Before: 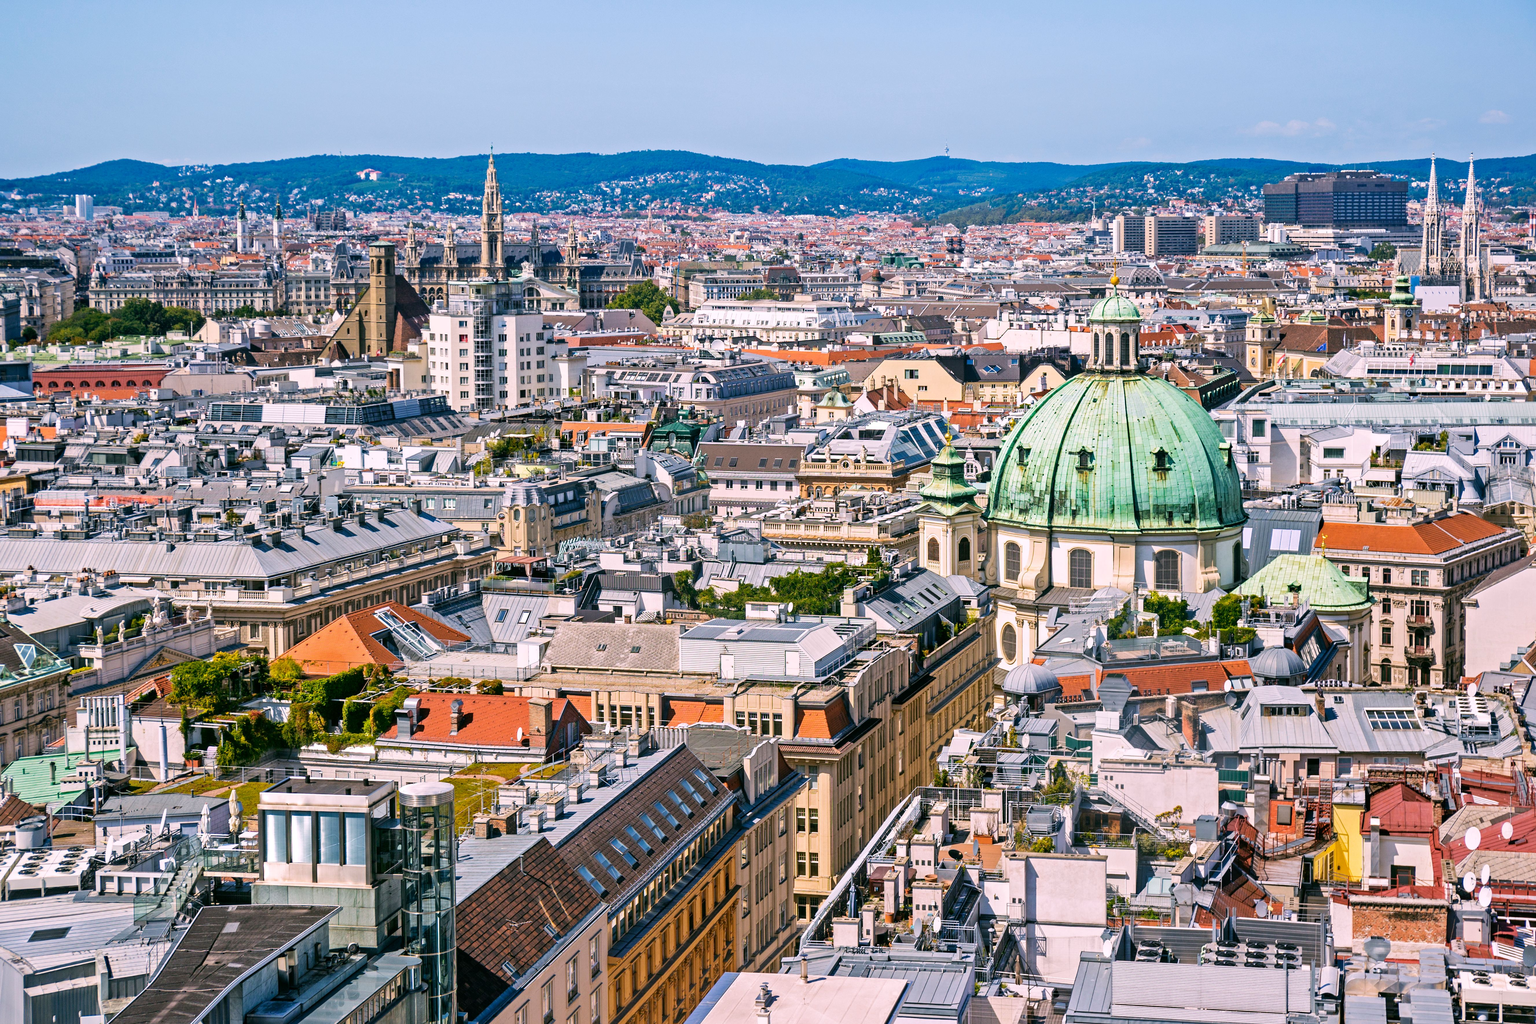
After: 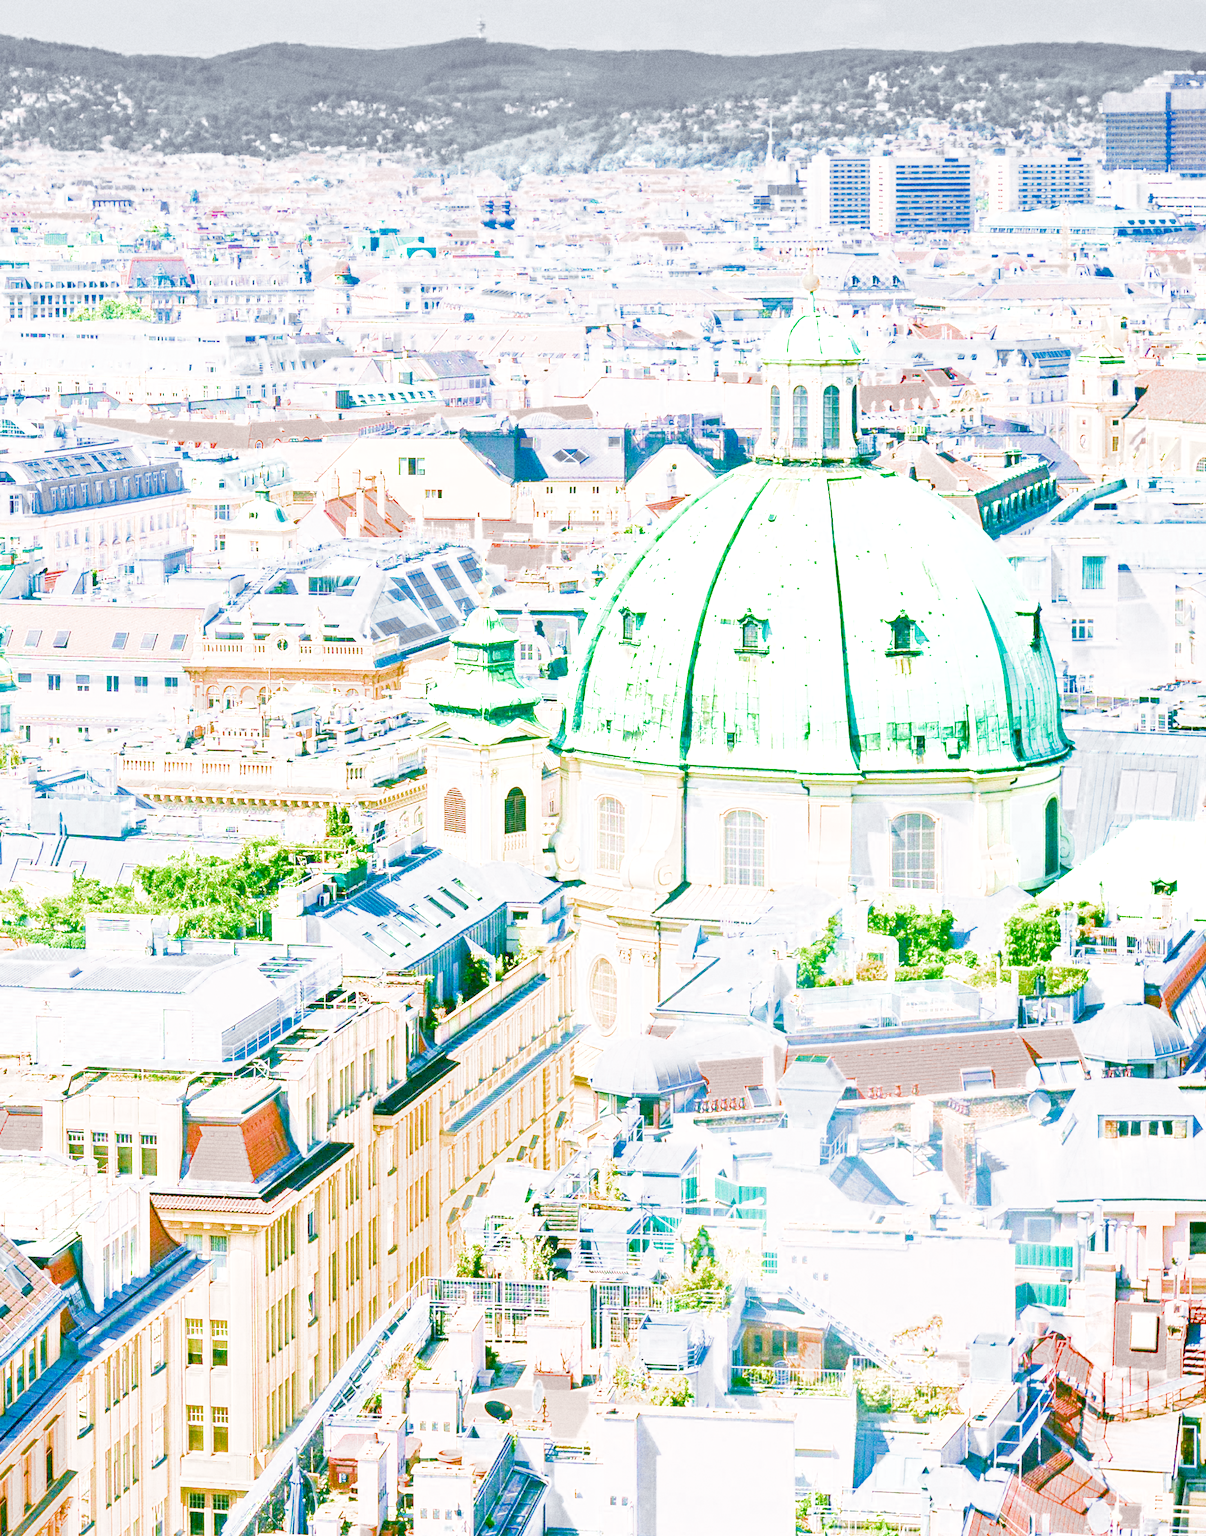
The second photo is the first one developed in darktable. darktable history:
color balance rgb: linear chroma grading › shadows -2.2%, linear chroma grading › highlights -15%, linear chroma grading › global chroma -10%, linear chroma grading › mid-tones -10%, perceptual saturation grading › global saturation 45%, perceptual saturation grading › highlights -50%, perceptual saturation grading › shadows 30%, perceptual brilliance grading › global brilliance 18%, global vibrance 45%
exposure: black level correction 0, exposure 1.9 EV, compensate highlight preservation false
white balance: red 0.978, blue 0.999
filmic rgb: middle gray luminance 4.29%, black relative exposure -13 EV, white relative exposure 5 EV, threshold 6 EV, target black luminance 0%, hardness 5.19, latitude 59.69%, contrast 0.767, highlights saturation mix 5%, shadows ↔ highlights balance 25.95%, add noise in highlights 0, color science v3 (2019), use custom middle-gray values true, iterations of high-quality reconstruction 0, contrast in highlights soft, enable highlight reconstruction true
grain: strength 26%
crop: left 45.721%, top 13.393%, right 14.118%, bottom 10.01%
